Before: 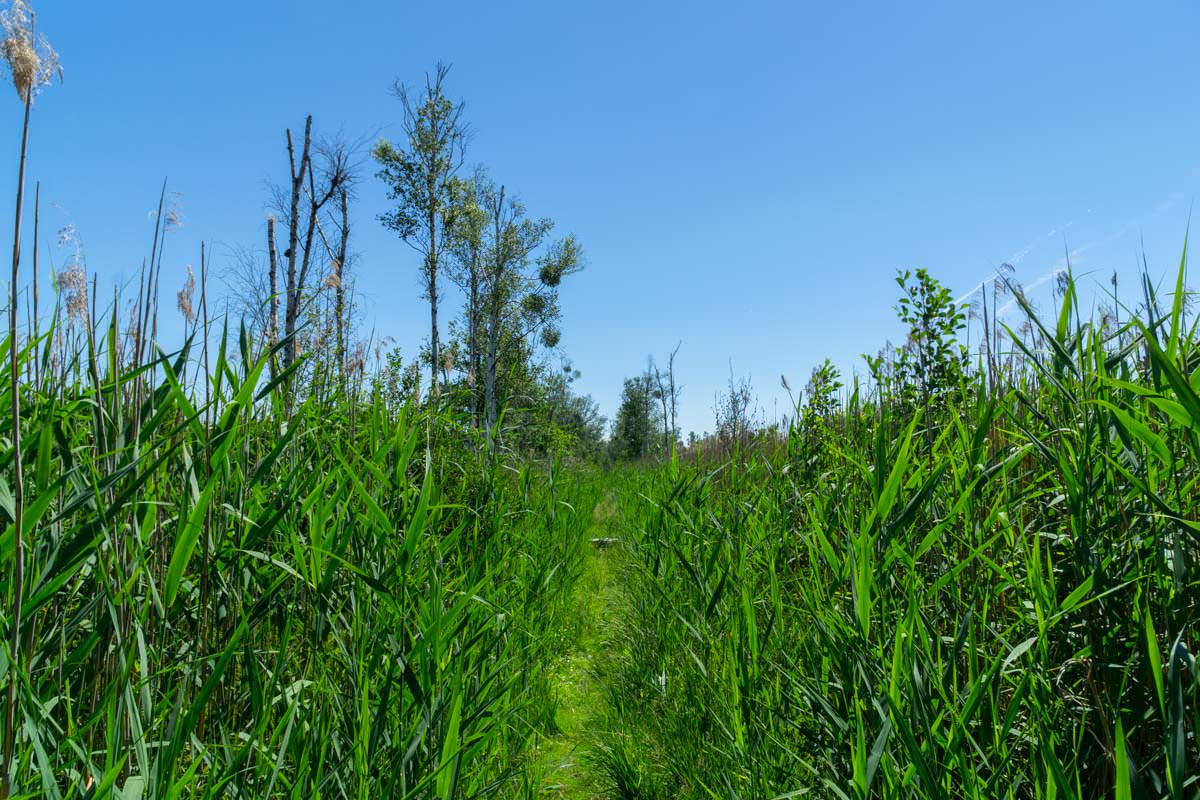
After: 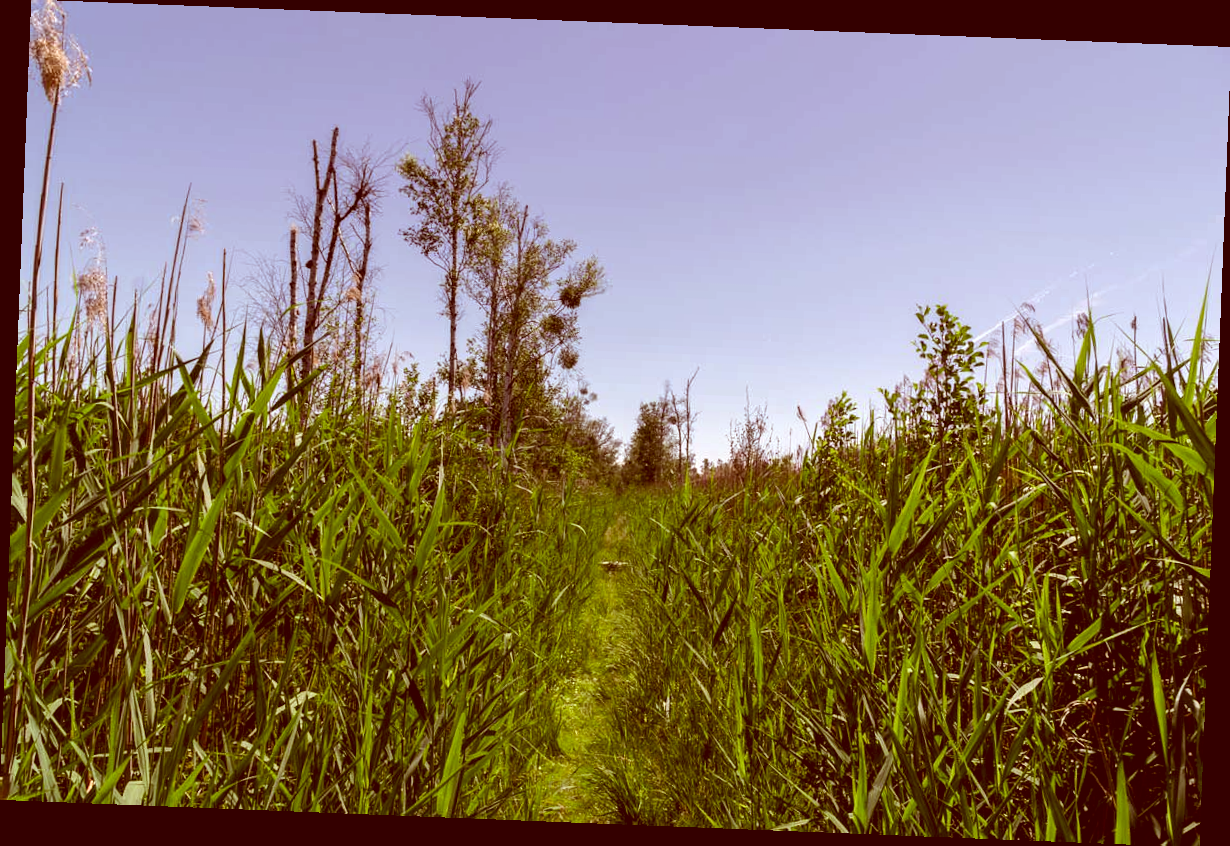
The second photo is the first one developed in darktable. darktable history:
rotate and perspective: rotation 2.27°, automatic cropping off
vibrance: vibrance 14%
color correction: highlights a* 9.03, highlights b* 8.71, shadows a* 40, shadows b* 40, saturation 0.8
tone equalizer: -8 EV -0.417 EV, -7 EV -0.389 EV, -6 EV -0.333 EV, -5 EV -0.222 EV, -3 EV 0.222 EV, -2 EV 0.333 EV, -1 EV 0.389 EV, +0 EV 0.417 EV, edges refinement/feathering 500, mask exposure compensation -1.57 EV, preserve details no
